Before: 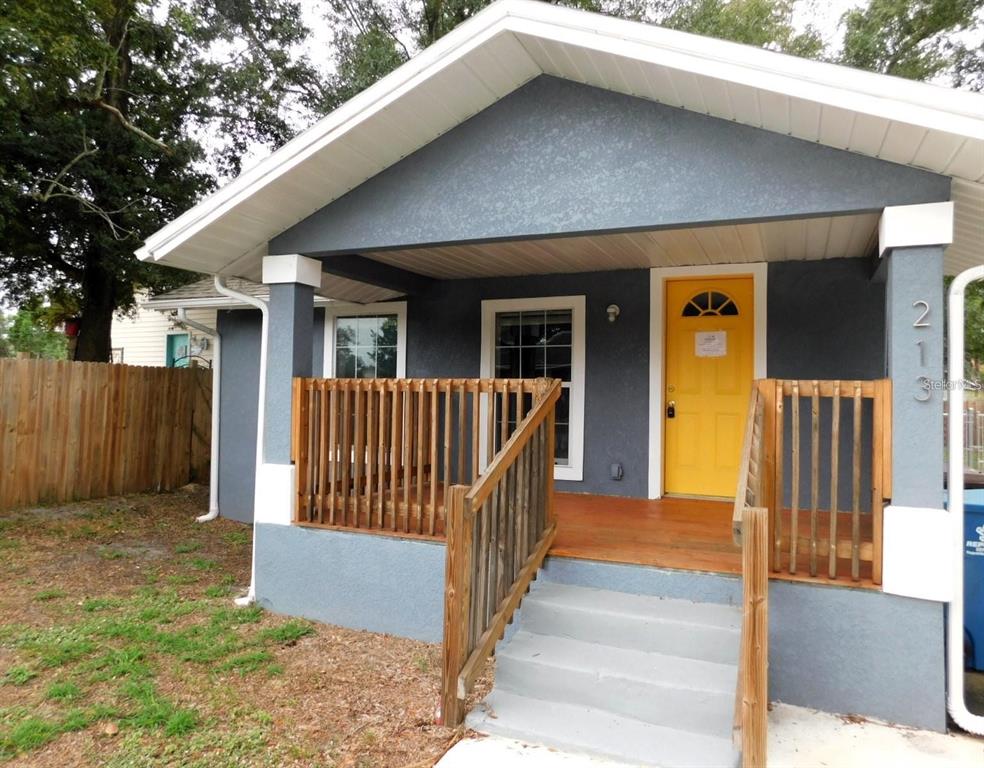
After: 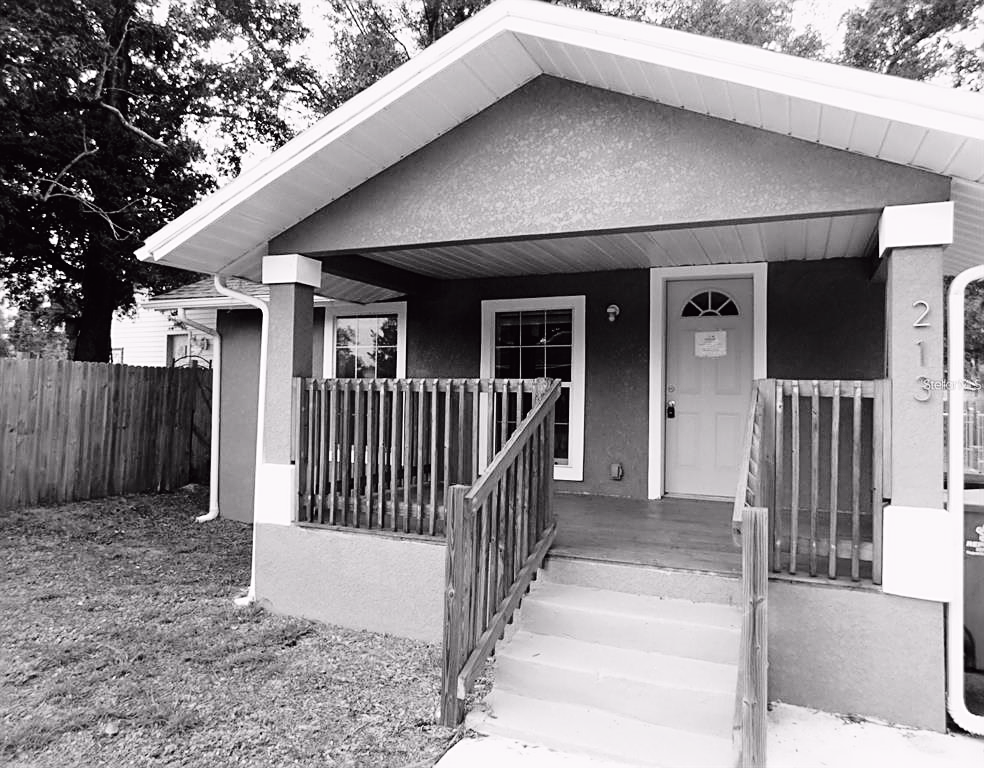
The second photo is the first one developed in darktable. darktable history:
color calibration: output gray [0.267, 0.423, 0.267, 0], illuminant F (fluorescent), F source F9 (Cool White Deluxe 4150 K) – high CRI, x 0.375, y 0.373, temperature 4149.94 K
sharpen: on, module defaults
tone curve: curves: ch0 [(0, 0.011) (0.053, 0.026) (0.174, 0.115) (0.398, 0.444) (0.673, 0.775) (0.829, 0.906) (0.991, 0.981)]; ch1 [(0, 0) (0.264, 0.22) (0.407, 0.373) (0.463, 0.457) (0.492, 0.501) (0.512, 0.513) (0.54, 0.543) (0.585, 0.617) (0.659, 0.686) (0.78, 0.8) (1, 1)]; ch2 [(0, 0) (0.438, 0.449) (0.473, 0.469) (0.503, 0.5) (0.523, 0.534) (0.562, 0.591) (0.612, 0.627) (0.701, 0.707) (1, 1)], color space Lab, independent channels, preserve colors none
